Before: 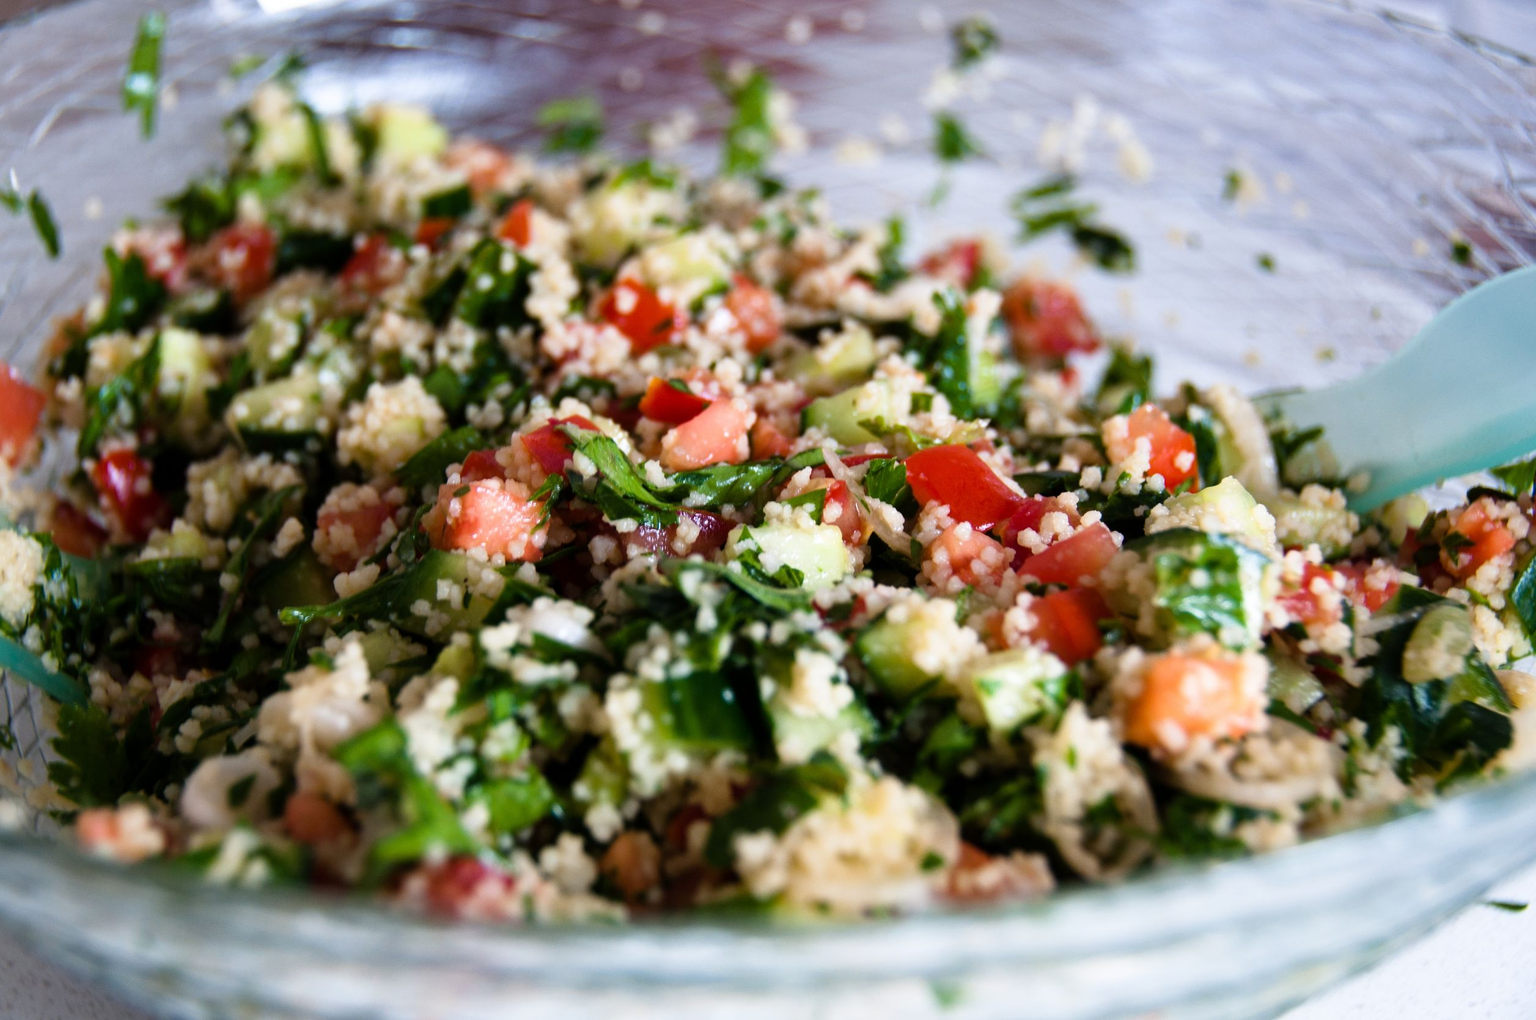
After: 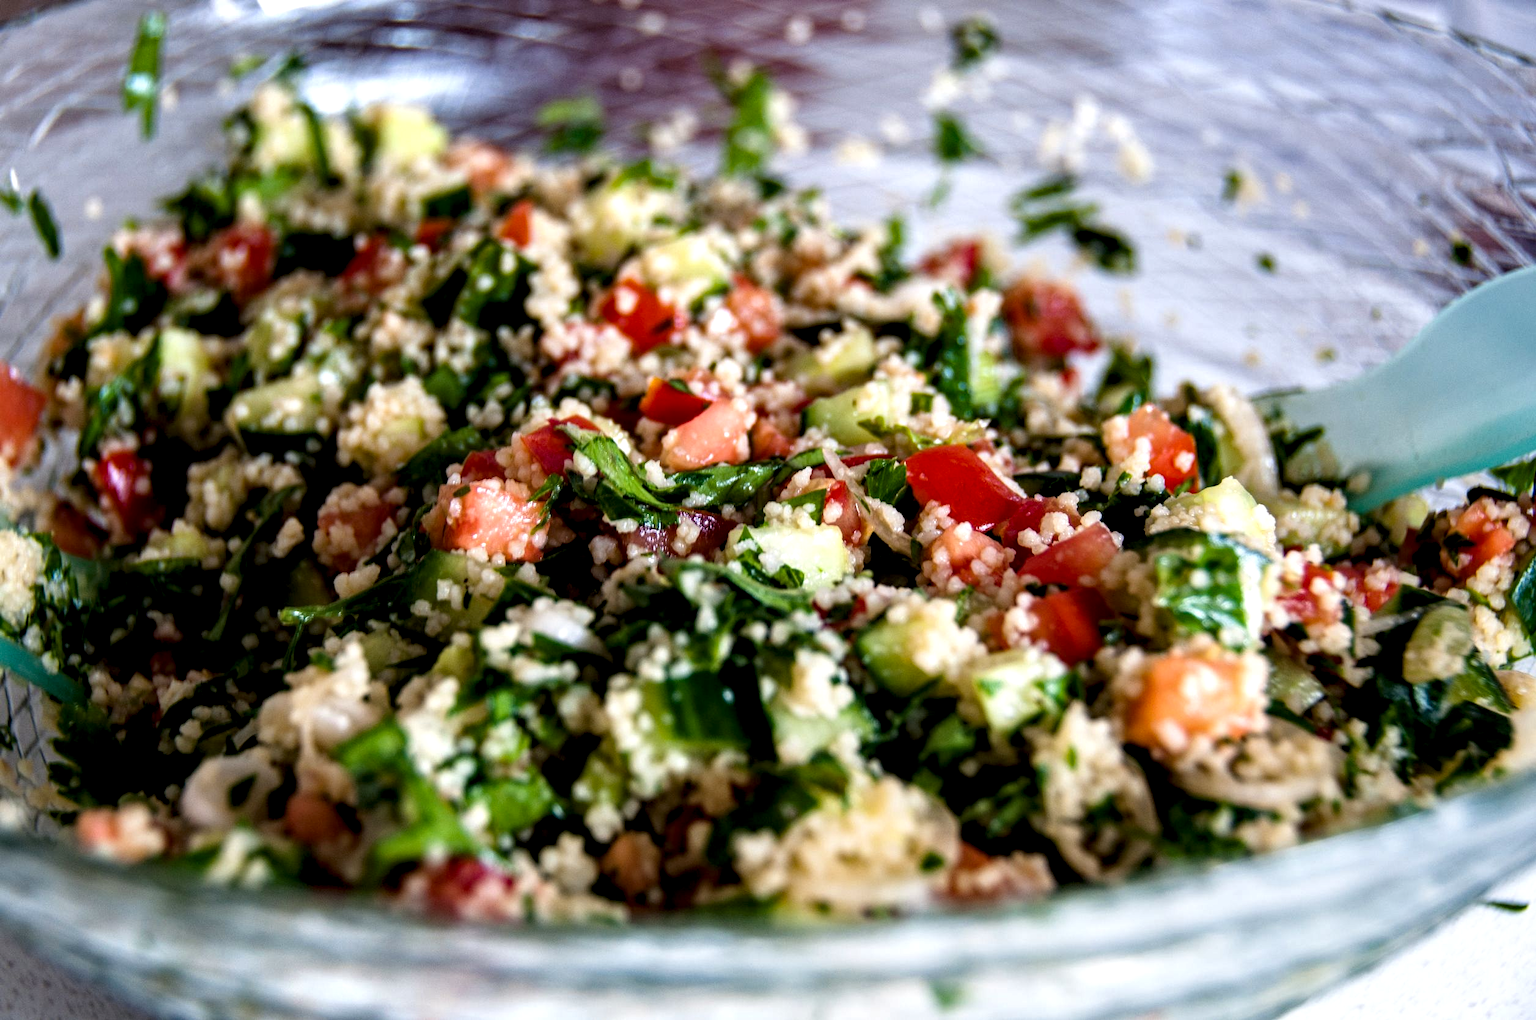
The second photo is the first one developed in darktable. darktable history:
haze removal: compatibility mode true, adaptive false
local contrast: highlights 60%, shadows 60%, detail 160%
